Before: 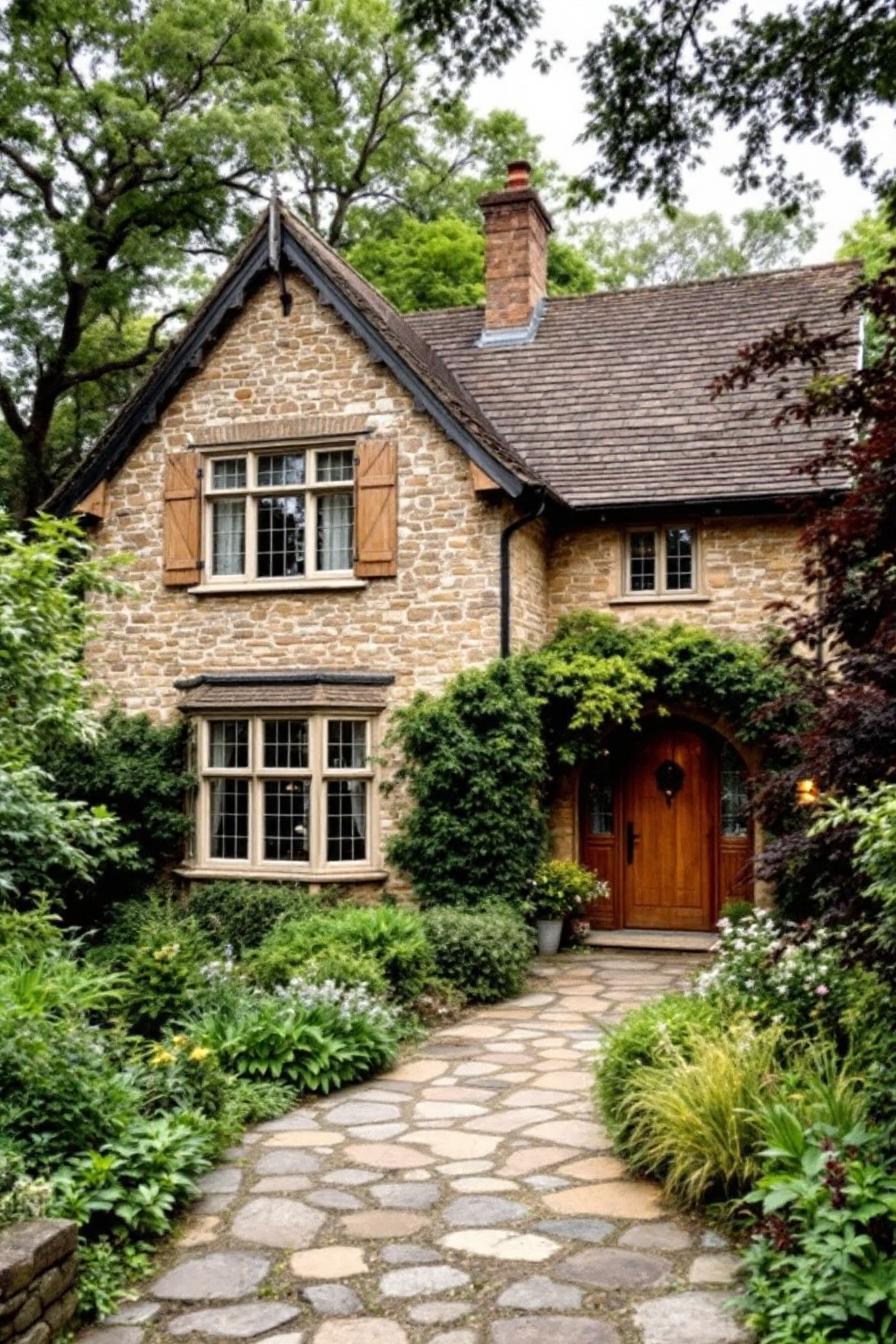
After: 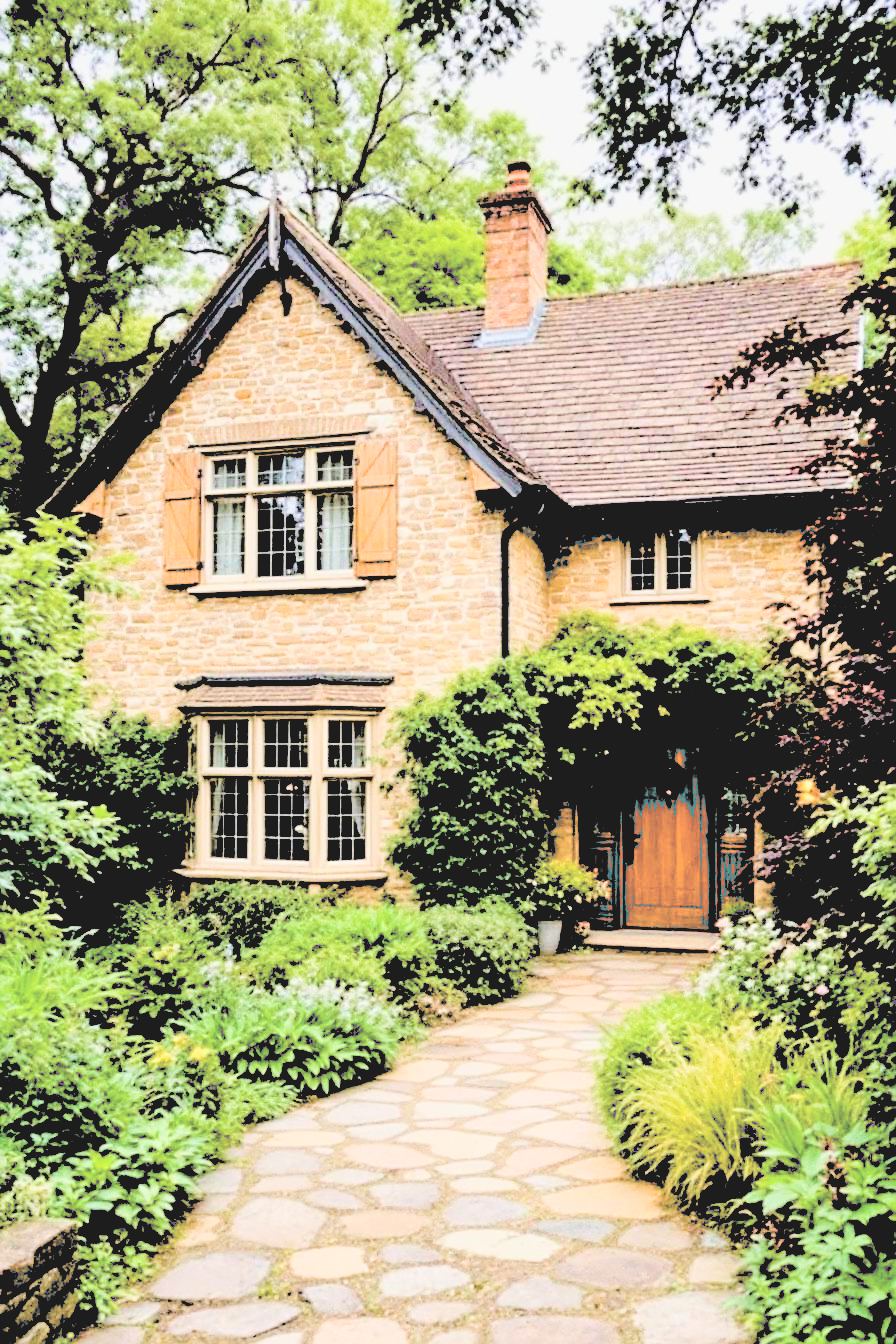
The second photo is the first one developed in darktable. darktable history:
filmic rgb: black relative exposure -7.97 EV, white relative exposure 3.86 EV, threshold 3.05 EV, hardness 4.32, enable highlight reconstruction true
sharpen: radius 1.831, amount 0.408, threshold 1.268
velvia: on, module defaults
contrast brightness saturation: brightness 0.982
exposure: black level correction 0.032, exposure 0.319 EV, compensate exposure bias true, compensate highlight preservation false
